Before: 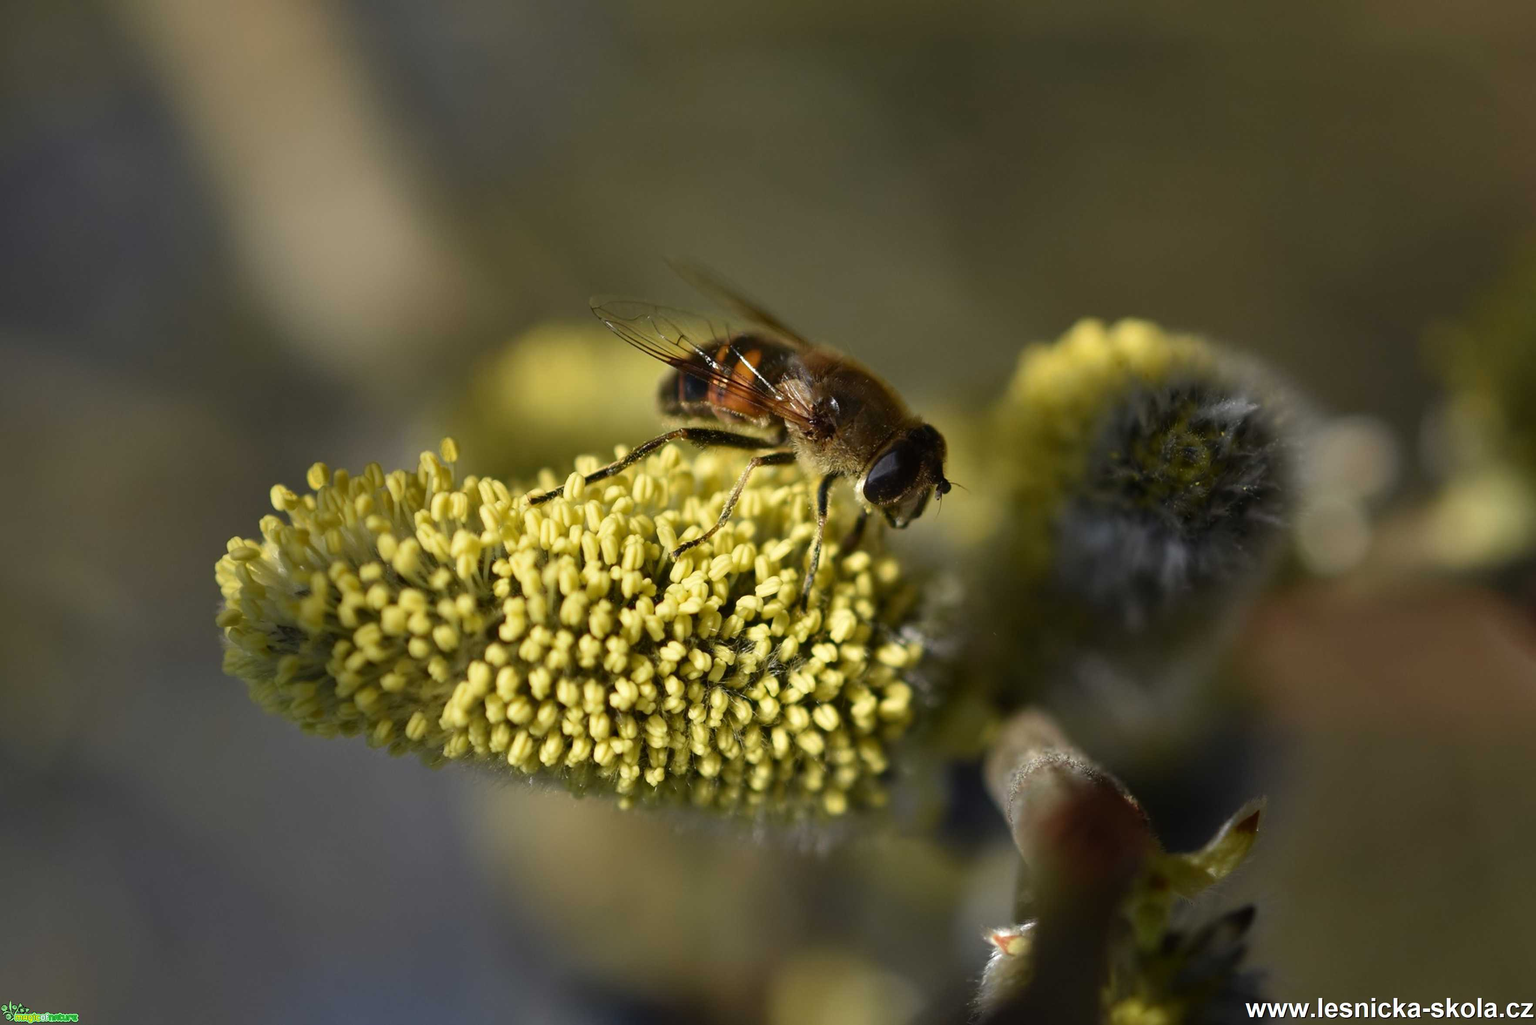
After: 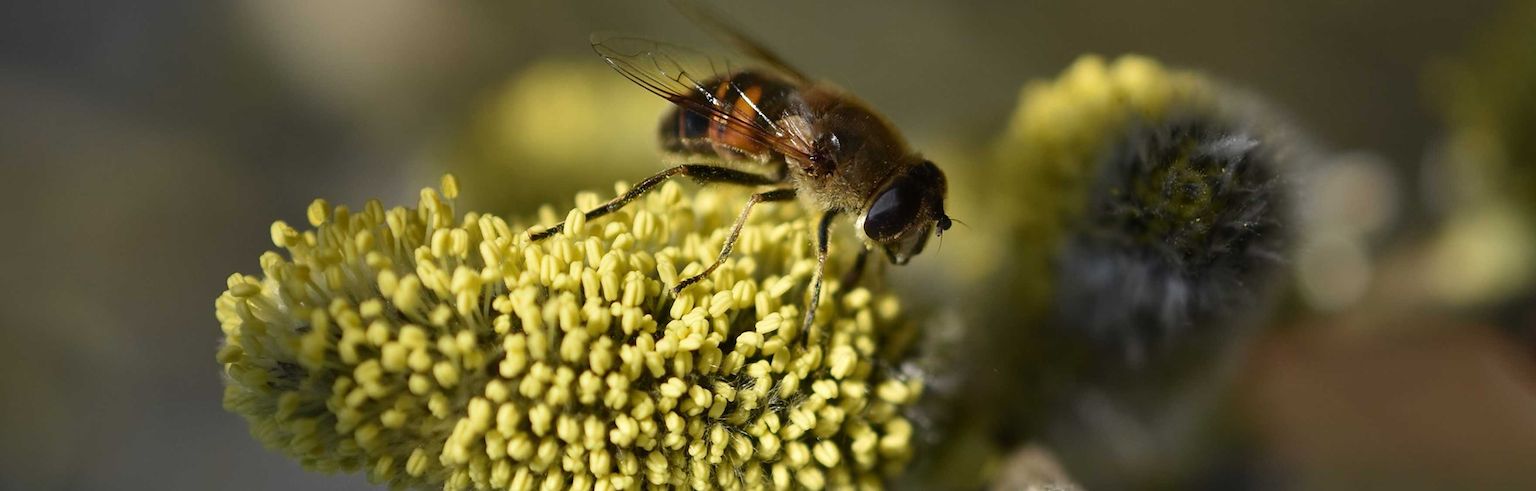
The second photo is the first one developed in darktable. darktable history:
sharpen: radius 0.972, amount 0.616
crop and rotate: top 25.765%, bottom 26.194%
